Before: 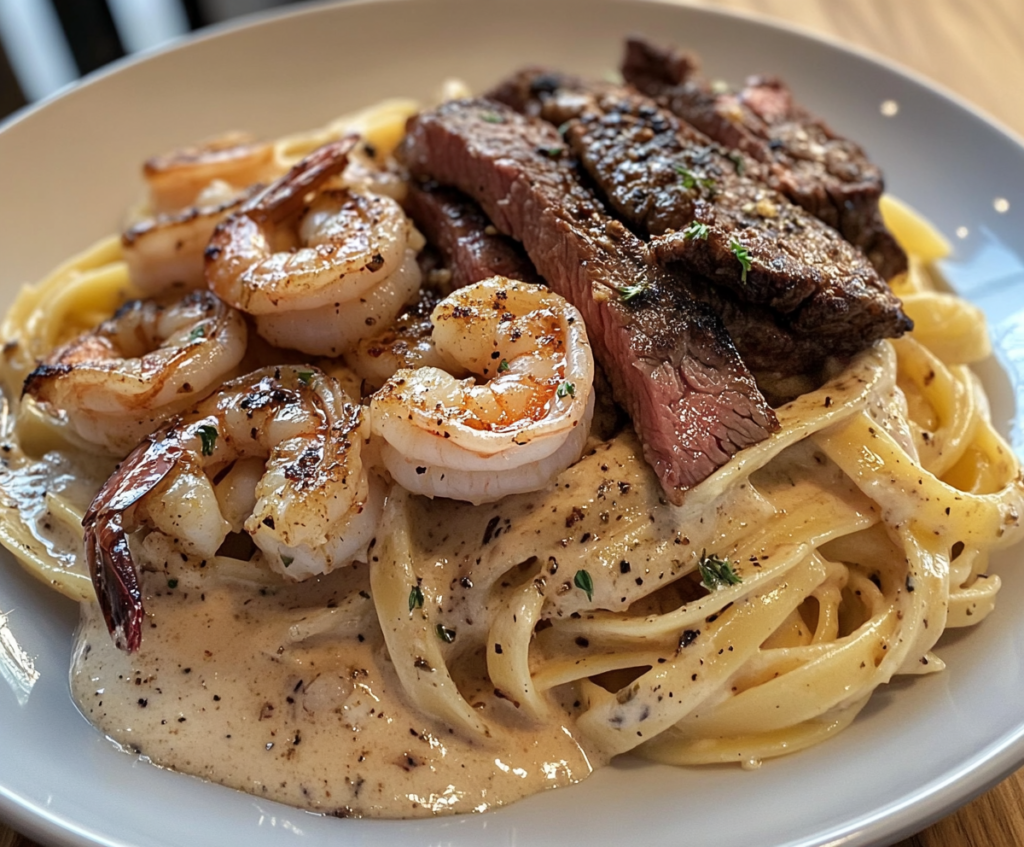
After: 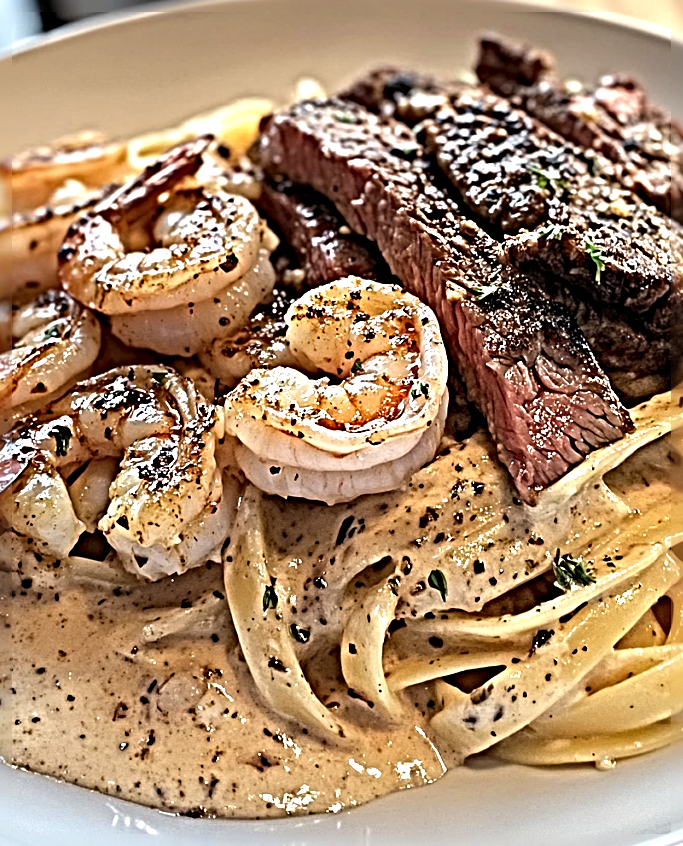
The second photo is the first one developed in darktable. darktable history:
exposure: exposure 0.61 EV, compensate highlight preservation false
sharpen: radius 6.262, amount 1.796, threshold 0.192
crop and rotate: left 14.29%, right 19.008%
